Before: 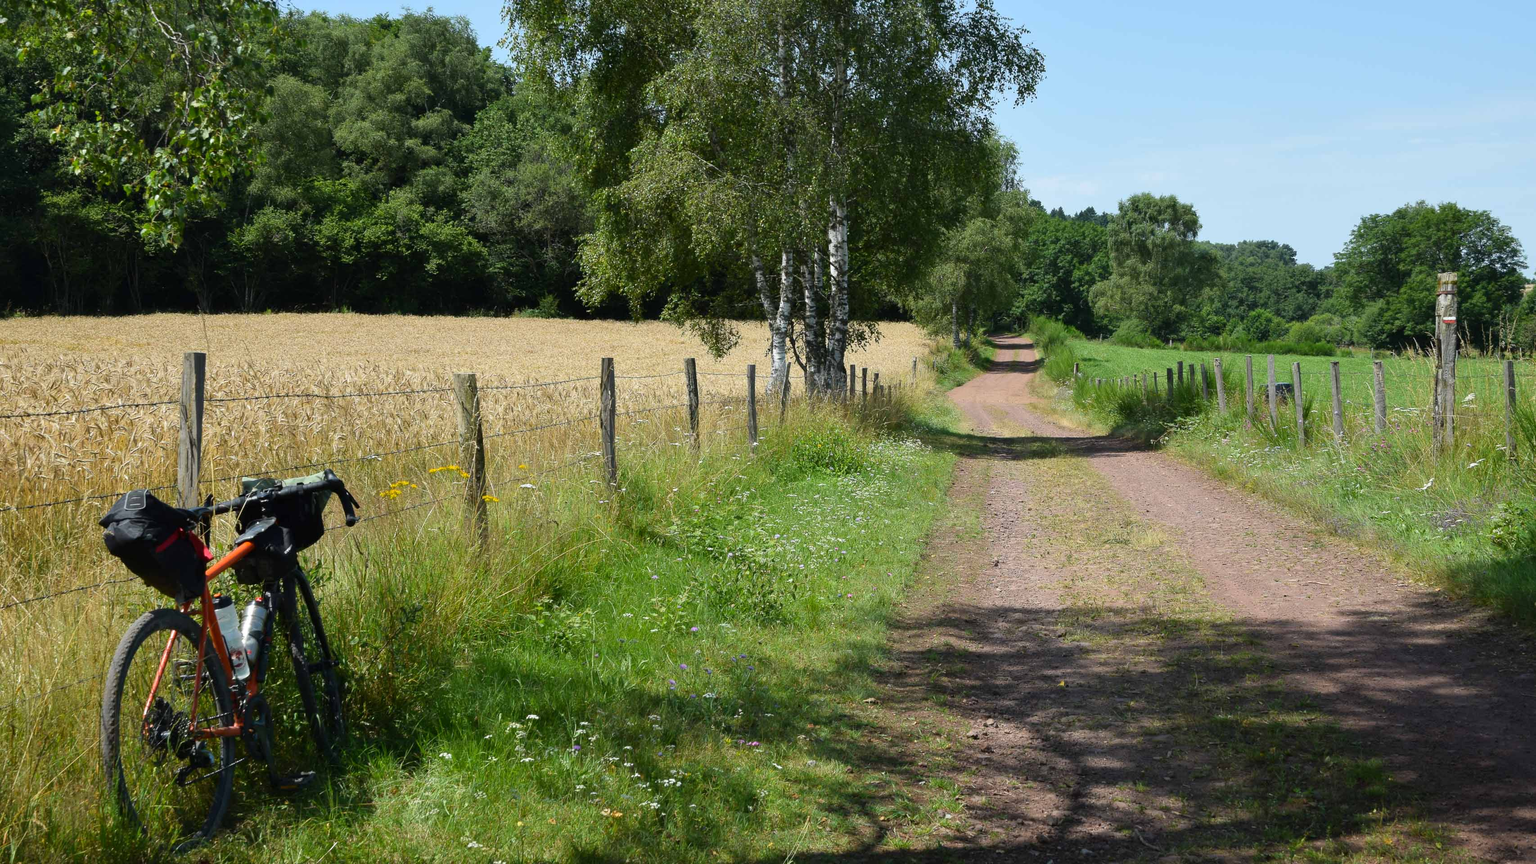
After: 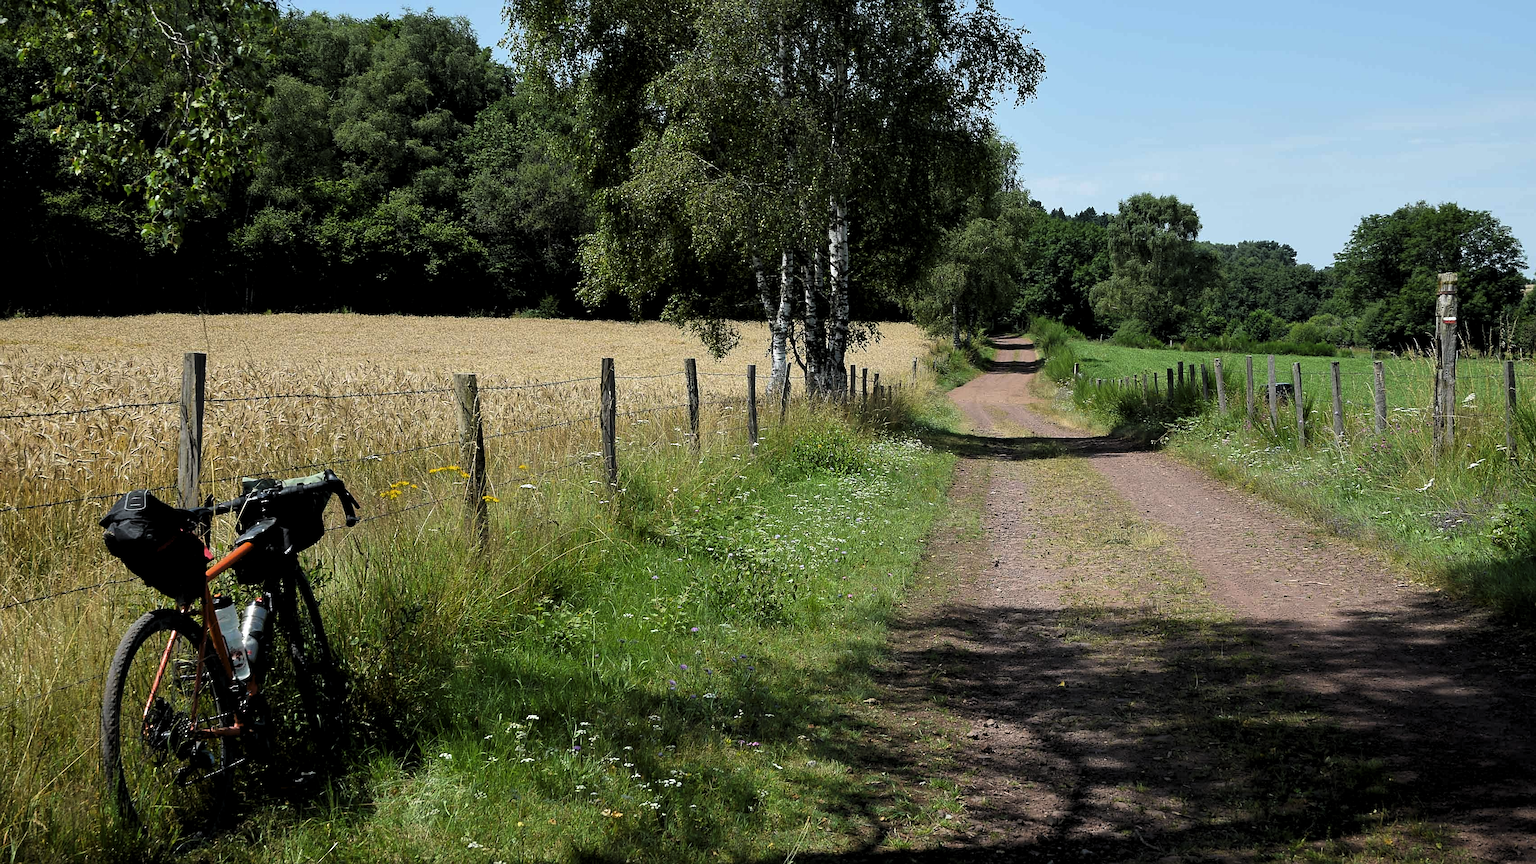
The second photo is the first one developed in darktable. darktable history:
levels: levels [0.116, 0.574, 1]
sharpen: amount 0.494
